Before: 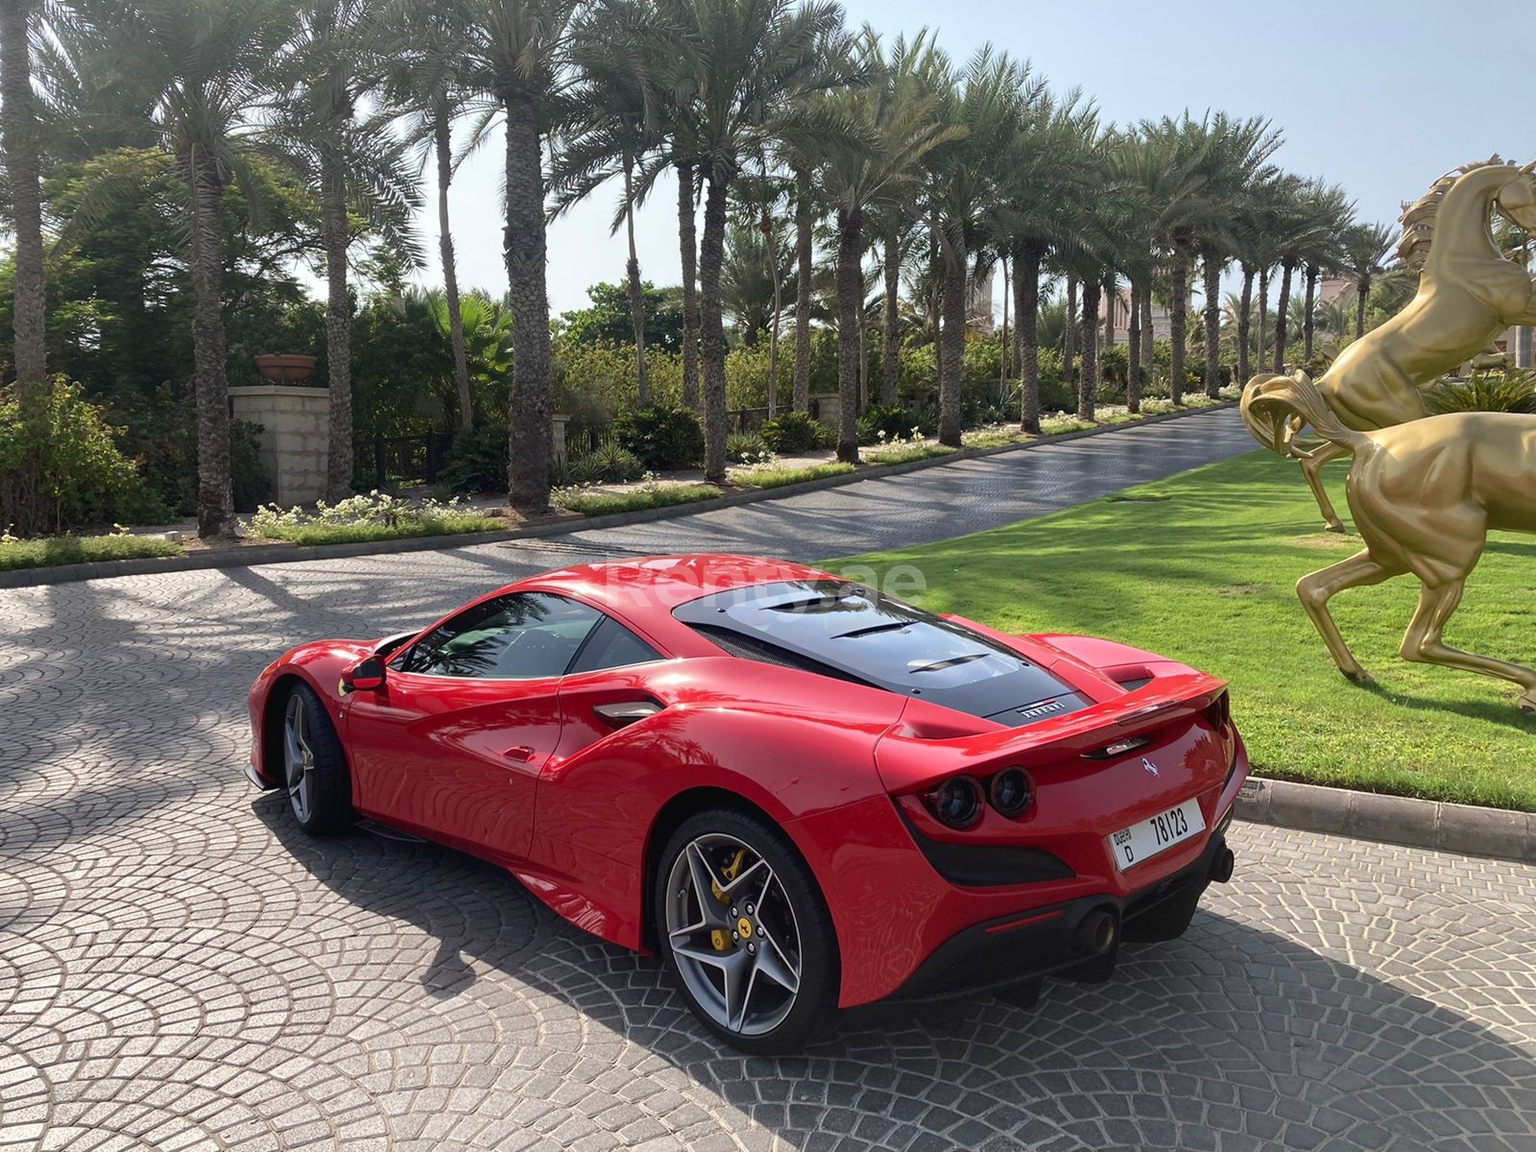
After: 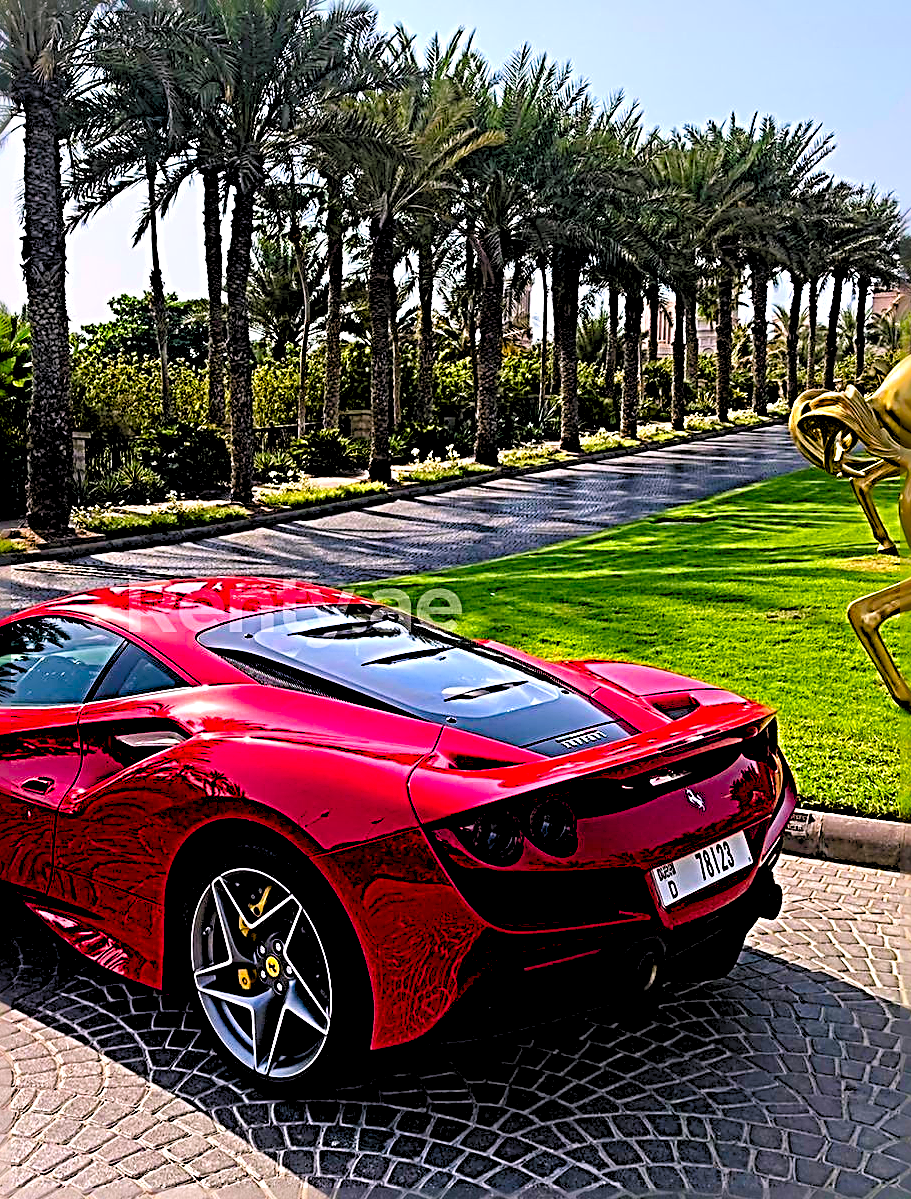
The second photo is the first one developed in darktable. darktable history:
color balance rgb: highlights gain › chroma 1.445%, highlights gain › hue 310.02°, perceptual saturation grading › global saturation 25.441%, global vibrance 34.544%
contrast brightness saturation: contrast 0.125, brightness -0.23, saturation 0.146
sharpen: radius 4.034, amount 1.994
levels: levels [0.093, 0.434, 0.988]
crop: left 31.472%, top 0.003%, right 11.561%
